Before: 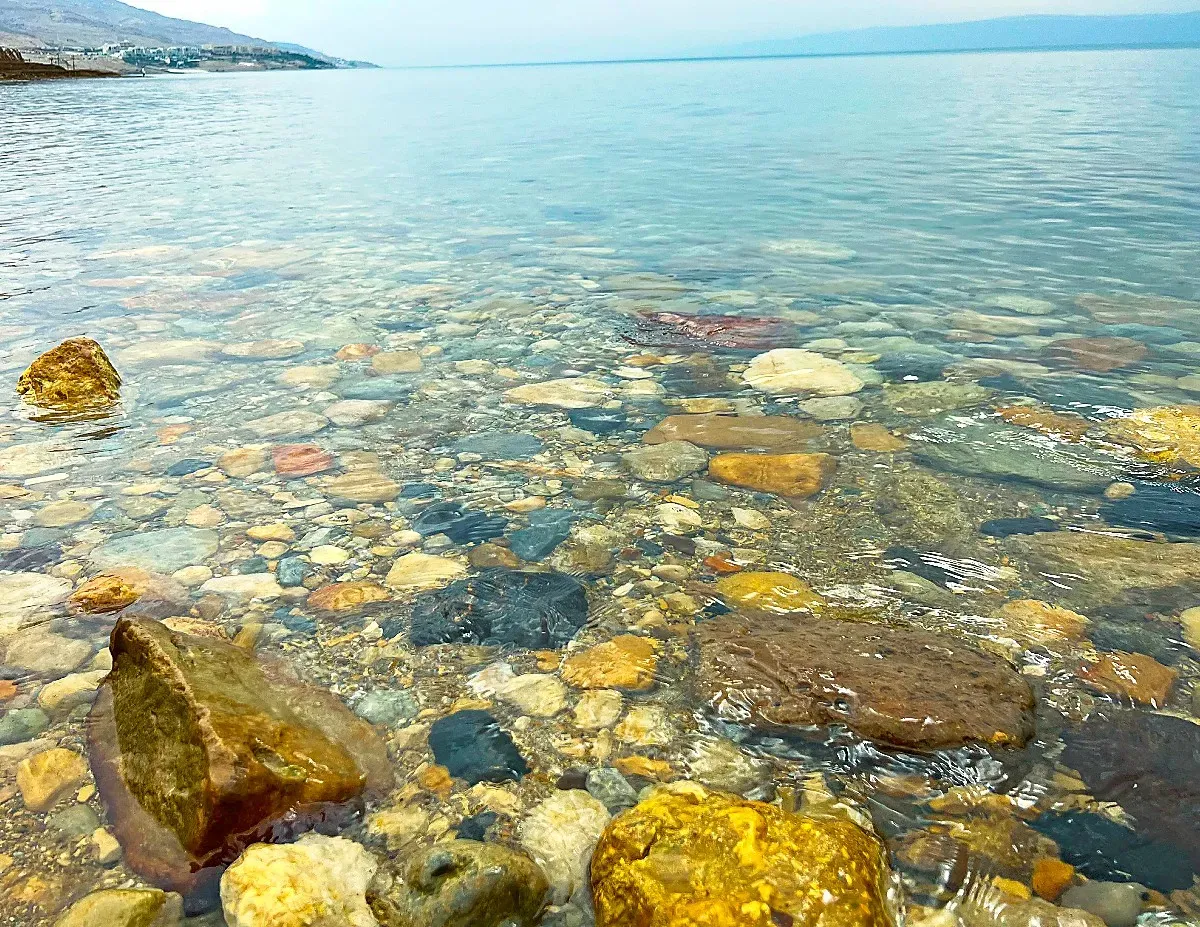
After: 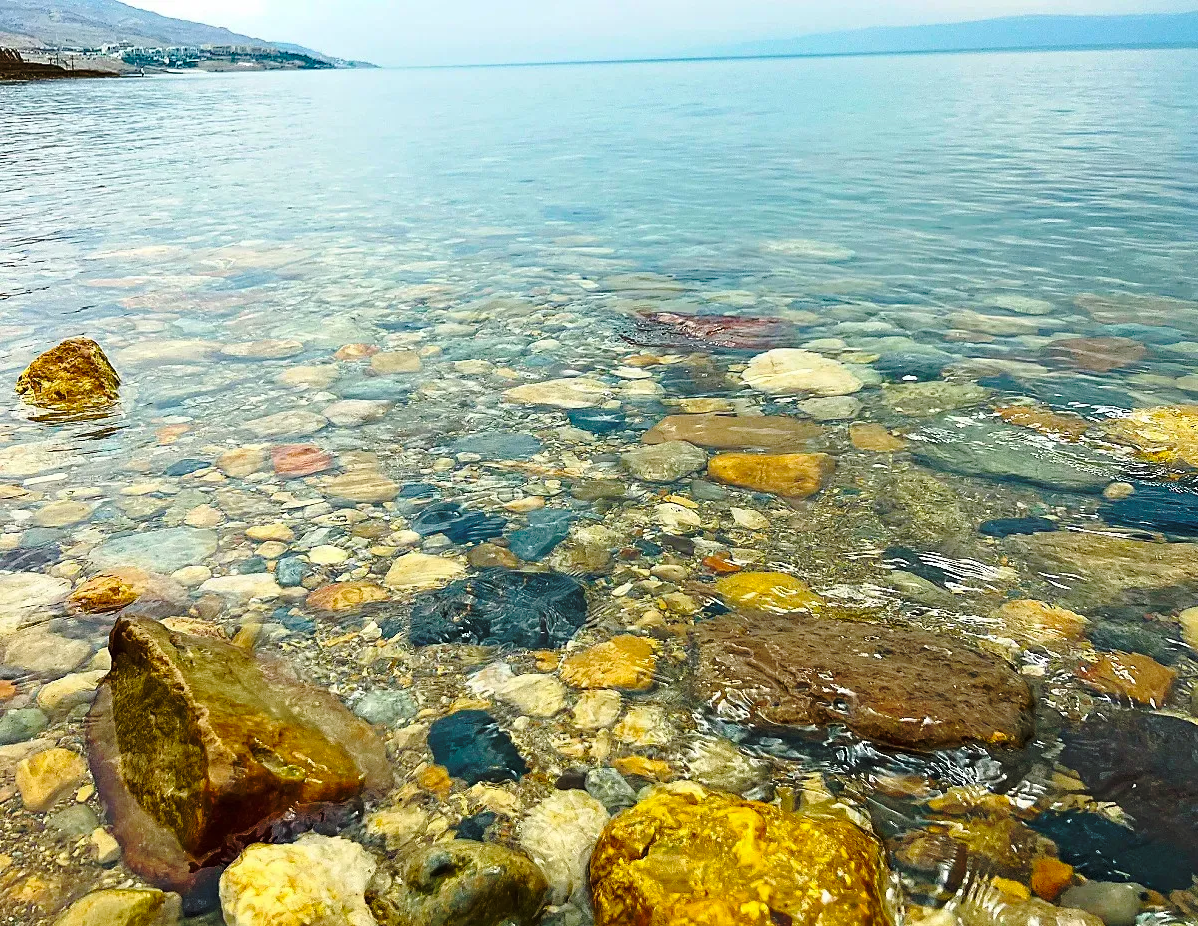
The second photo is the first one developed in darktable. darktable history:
crop and rotate: left 0.158%, bottom 0.003%
base curve: curves: ch0 [(0, 0) (0.073, 0.04) (0.157, 0.139) (0.492, 0.492) (0.758, 0.758) (1, 1)], preserve colors none
exposure: compensate highlight preservation false
